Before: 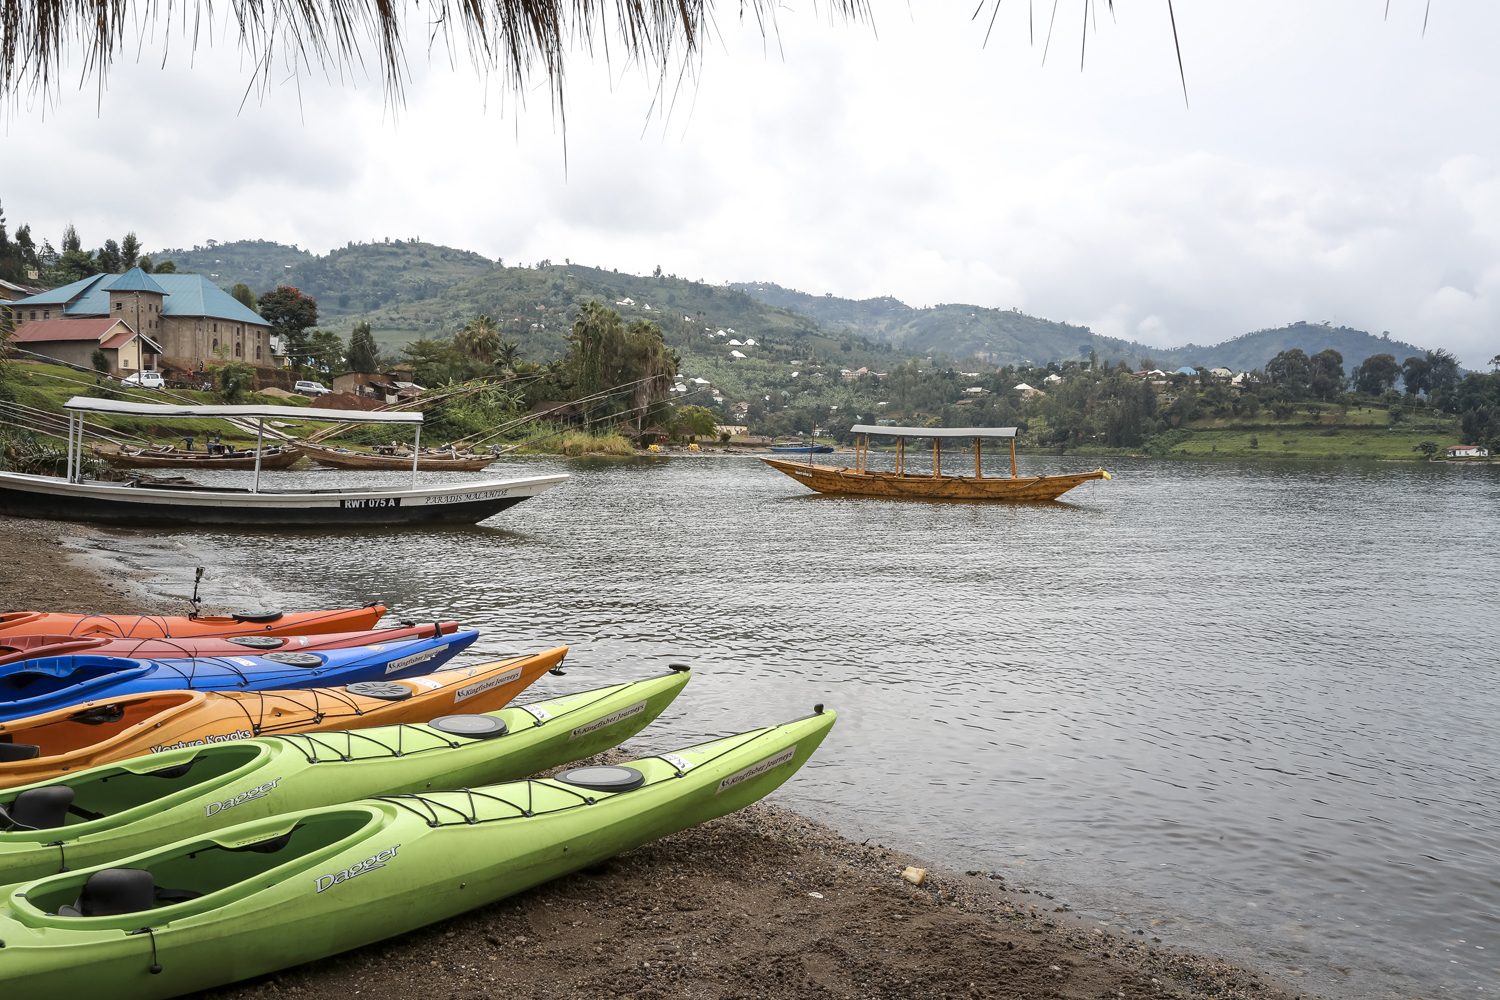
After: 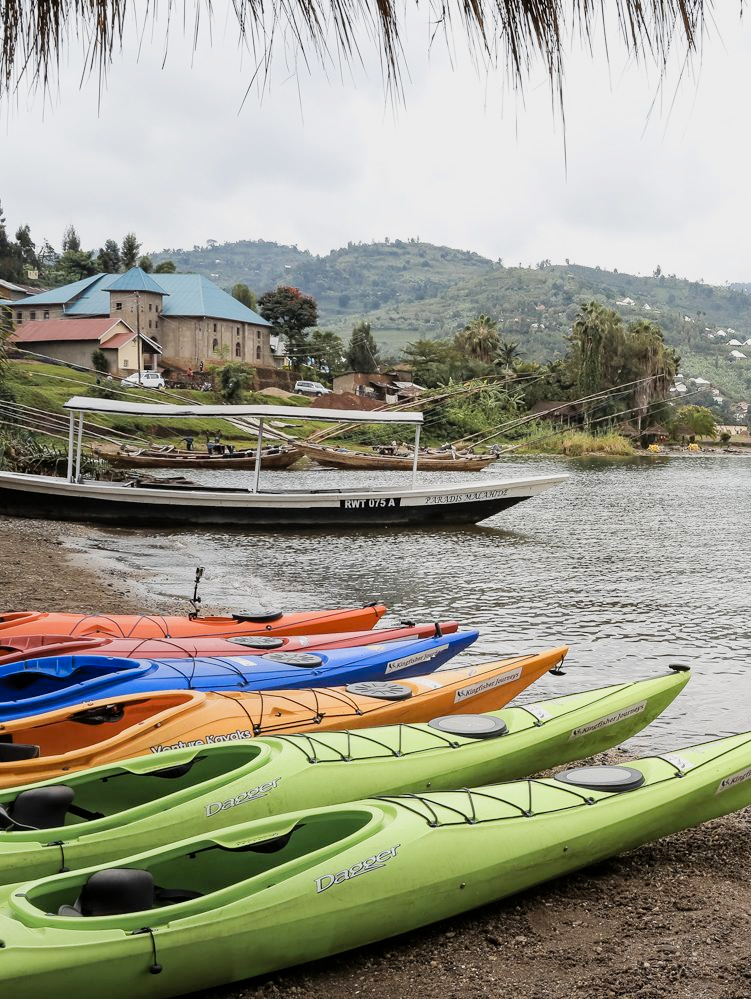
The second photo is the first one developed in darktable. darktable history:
filmic rgb: black relative exposure -7.65 EV, white relative exposure 4.56 EV, hardness 3.61
levels: levels [0, 0.435, 0.917]
crop and rotate: left 0.021%, top 0%, right 49.89%
